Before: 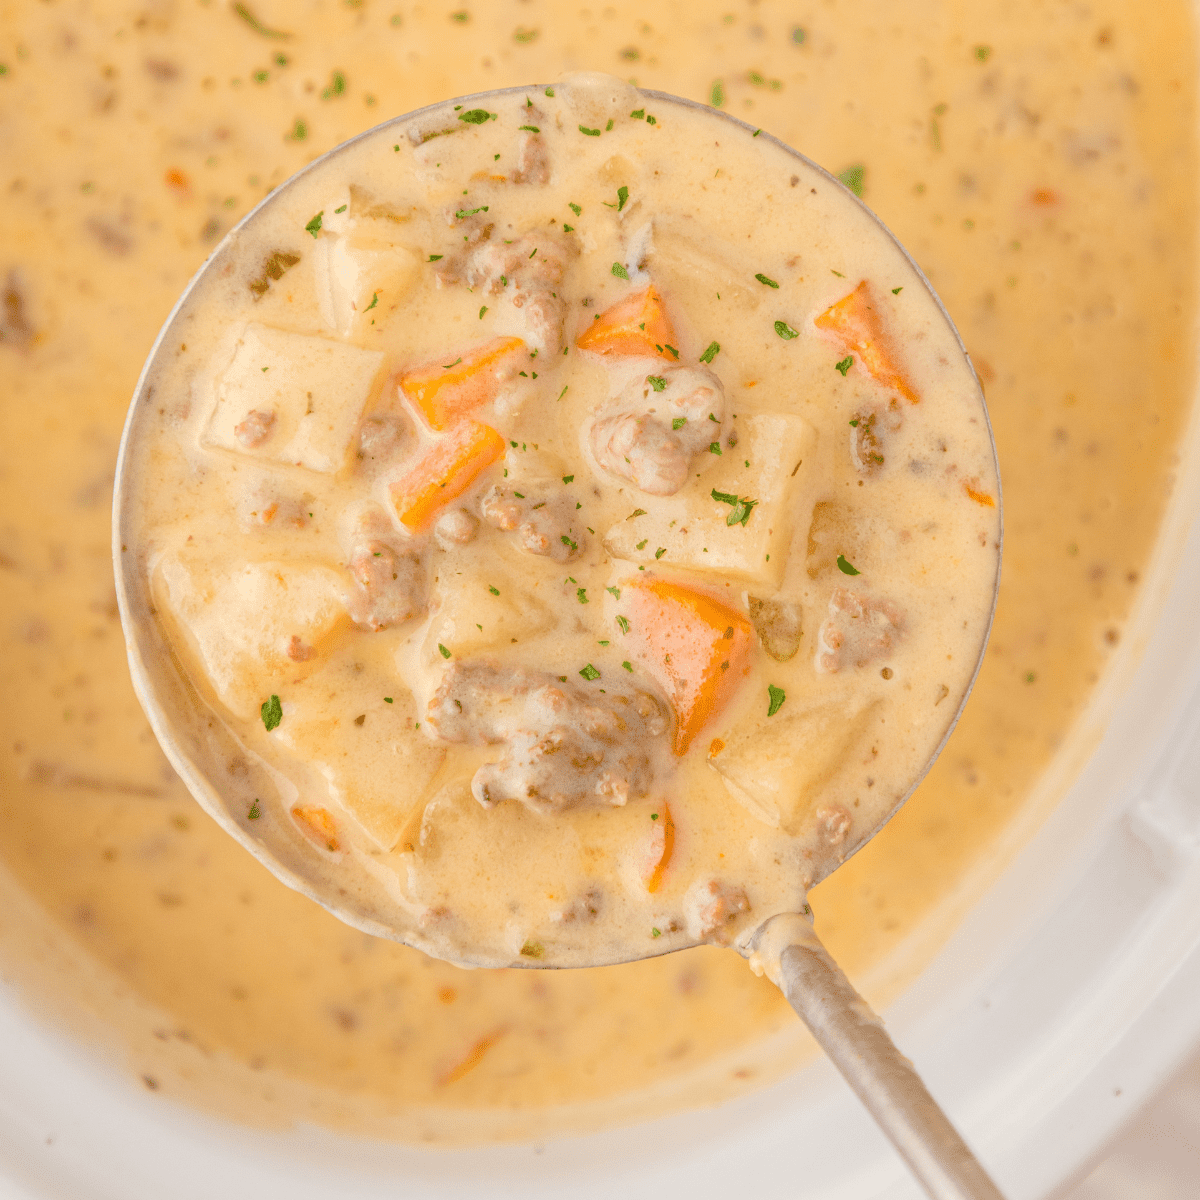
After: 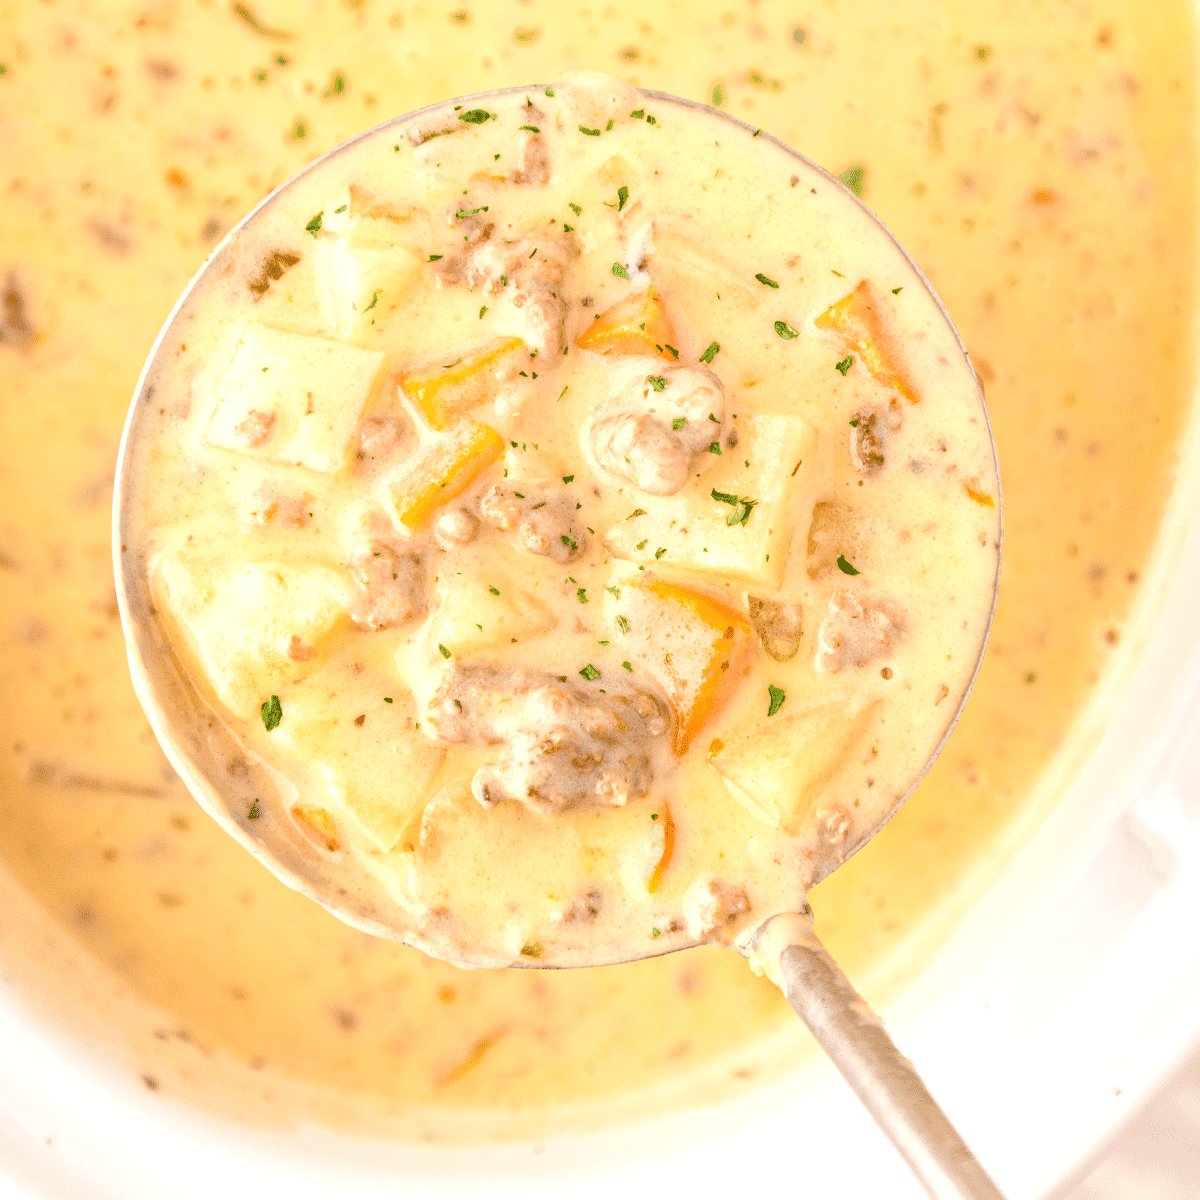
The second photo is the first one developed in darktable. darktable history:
tone equalizer: -8 EV -0.721 EV, -7 EV -0.739 EV, -6 EV -0.614 EV, -5 EV -0.366 EV, -3 EV 0.386 EV, -2 EV 0.6 EV, -1 EV 0.686 EV, +0 EV 0.725 EV, edges refinement/feathering 500, mask exposure compensation -1.57 EV, preserve details no
